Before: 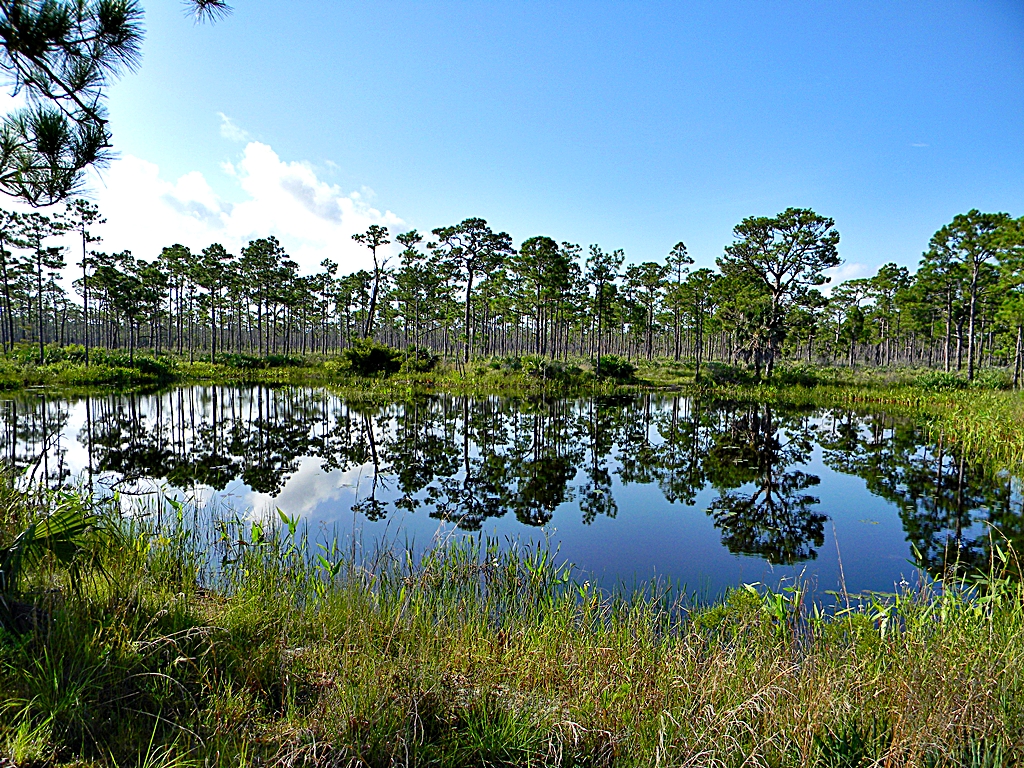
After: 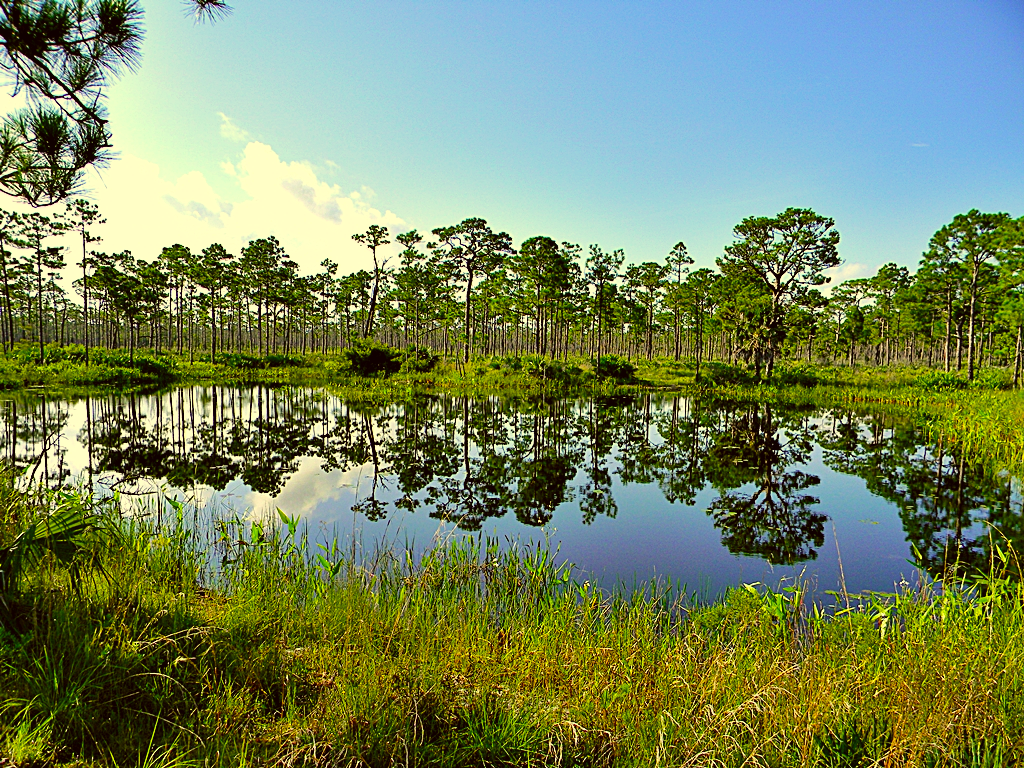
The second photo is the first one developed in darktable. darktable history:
color balance rgb: perceptual saturation grading › global saturation 25%, perceptual brilliance grading › mid-tones 10%, perceptual brilliance grading › shadows 15%, global vibrance 20%
color correction: highlights a* 0.162, highlights b* 29.53, shadows a* -0.162, shadows b* 21.09
